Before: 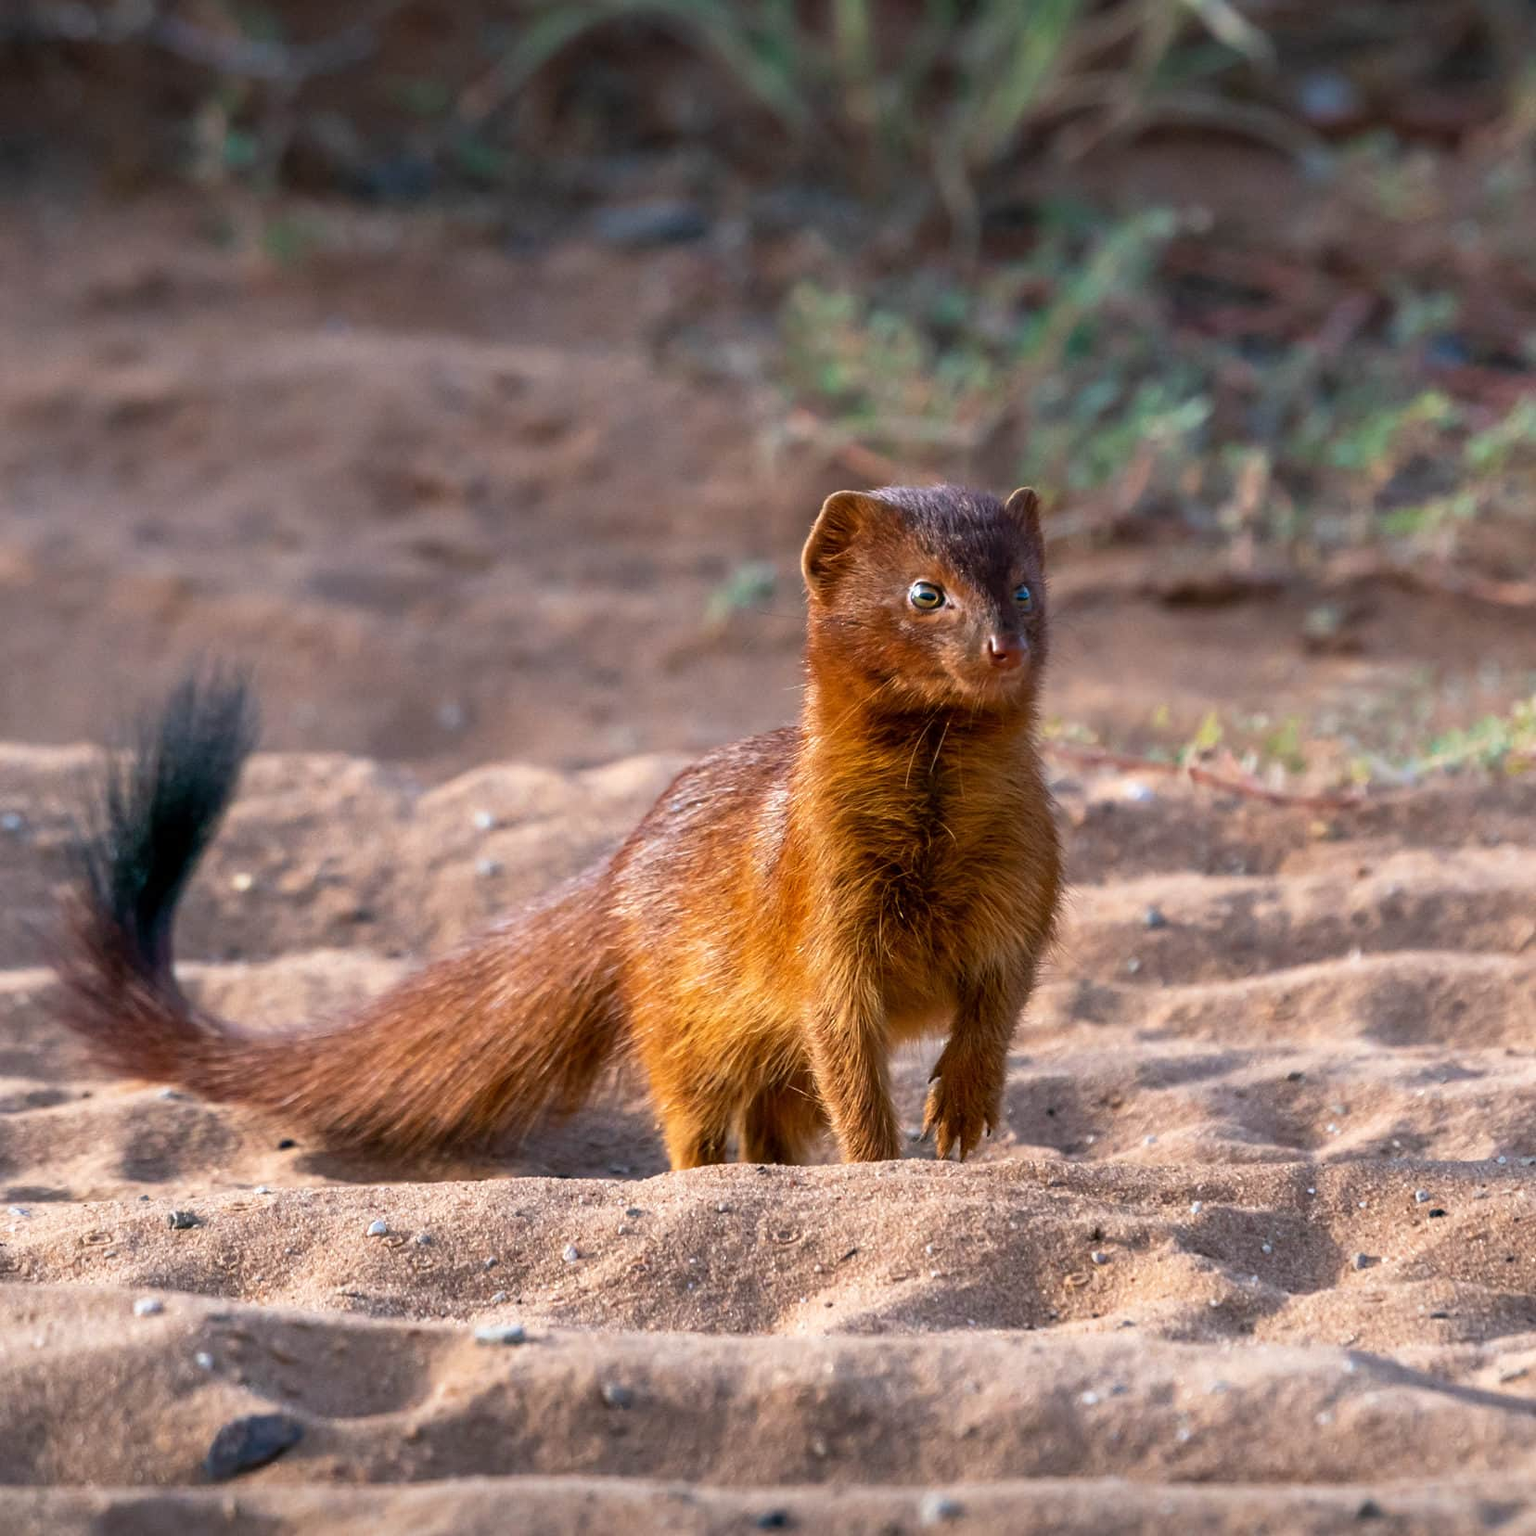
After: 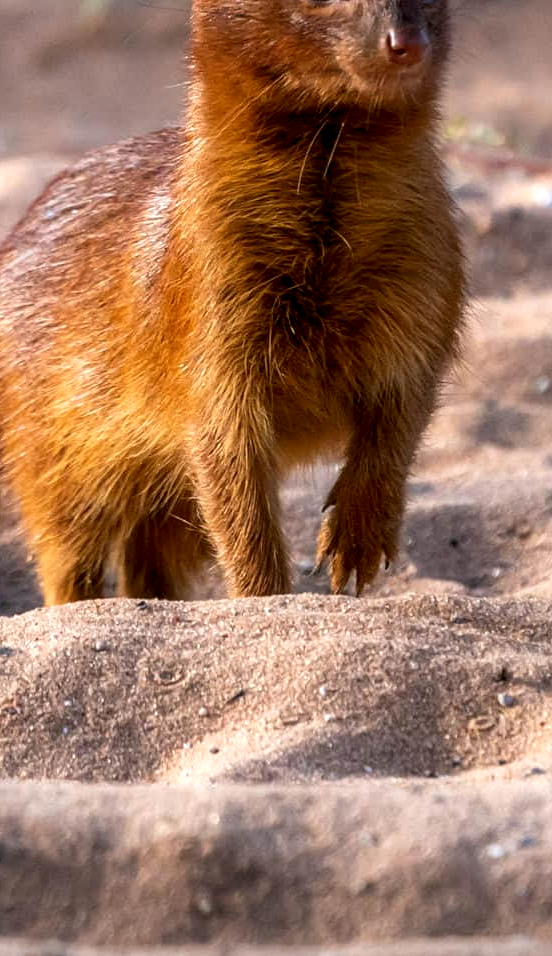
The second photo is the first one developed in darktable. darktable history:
contrast equalizer: octaves 7, y [[0.5, 0.486, 0.447, 0.446, 0.489, 0.5], [0.5 ×6], [0.5 ×6], [0 ×6], [0 ×6]]
local contrast: detail 134%, midtone range 0.75
crop: left 41.046%, top 39.63%, right 25.598%, bottom 2.634%
